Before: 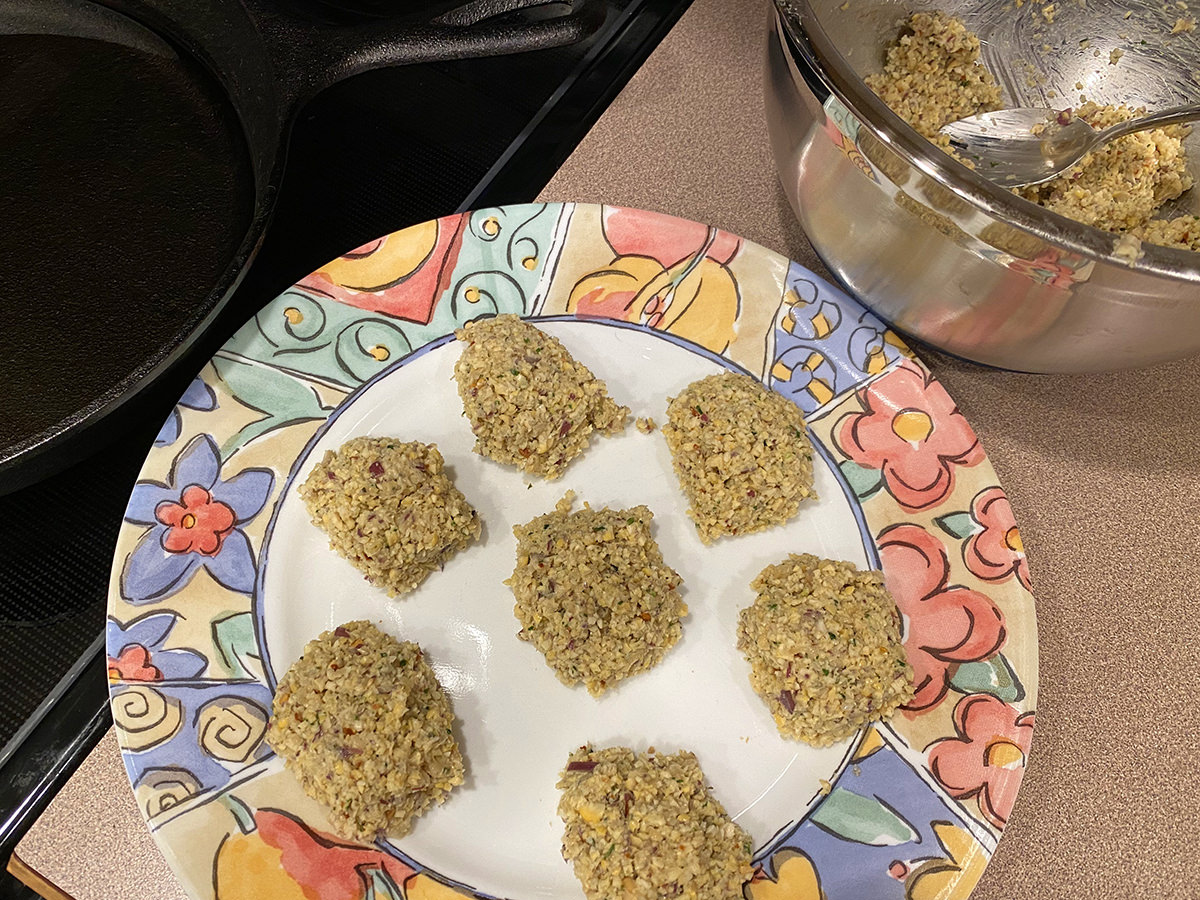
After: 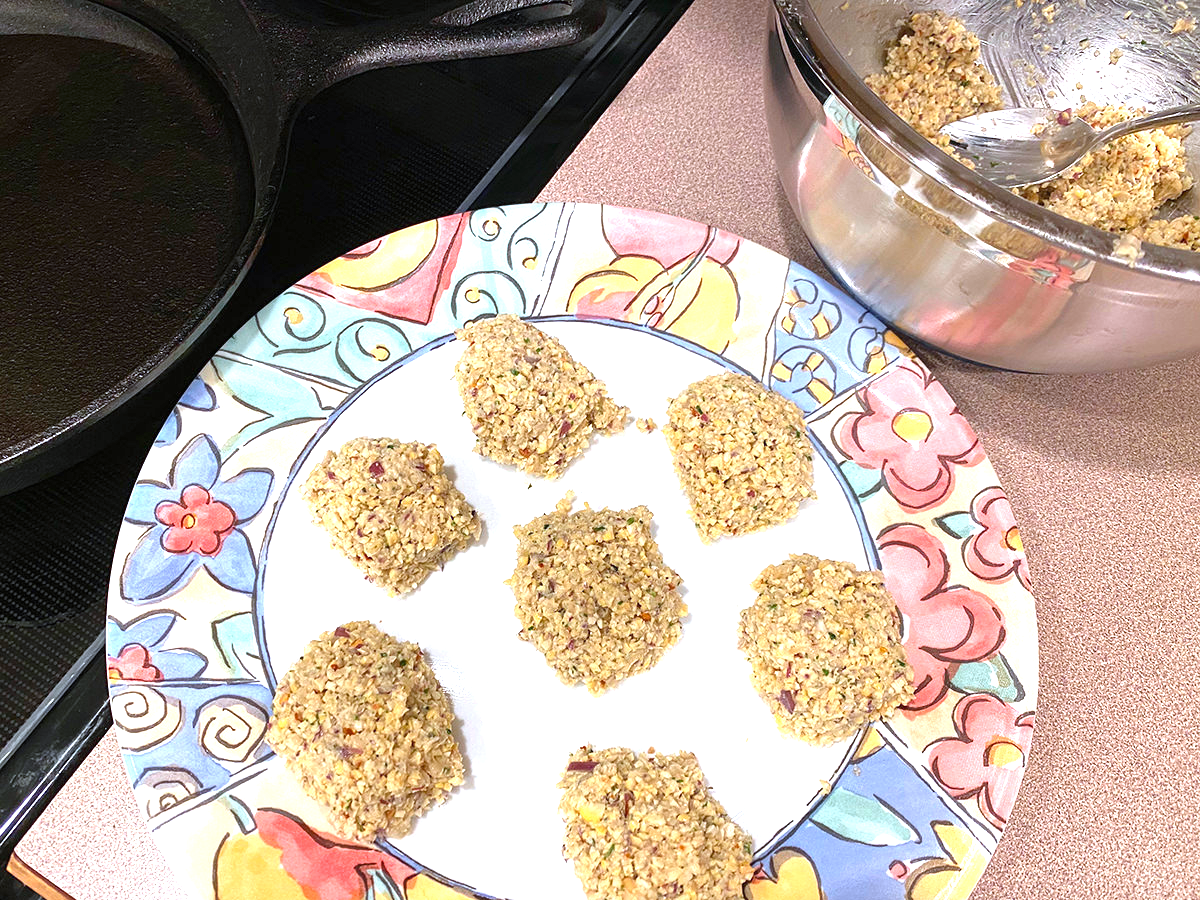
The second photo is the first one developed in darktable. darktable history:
color correction: highlights a* -2.46, highlights b* -18.49
exposure: black level correction 0, exposure 1.102 EV, compensate exposure bias true, compensate highlight preservation false
